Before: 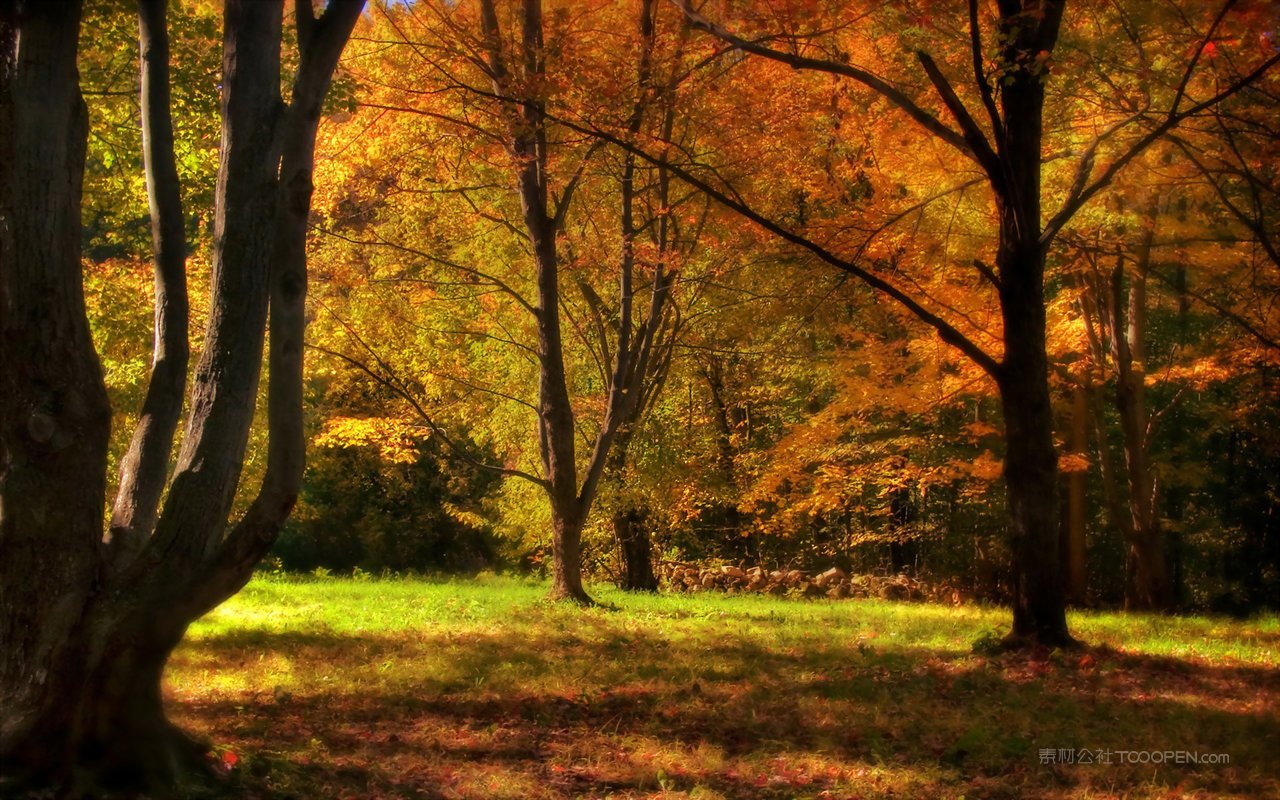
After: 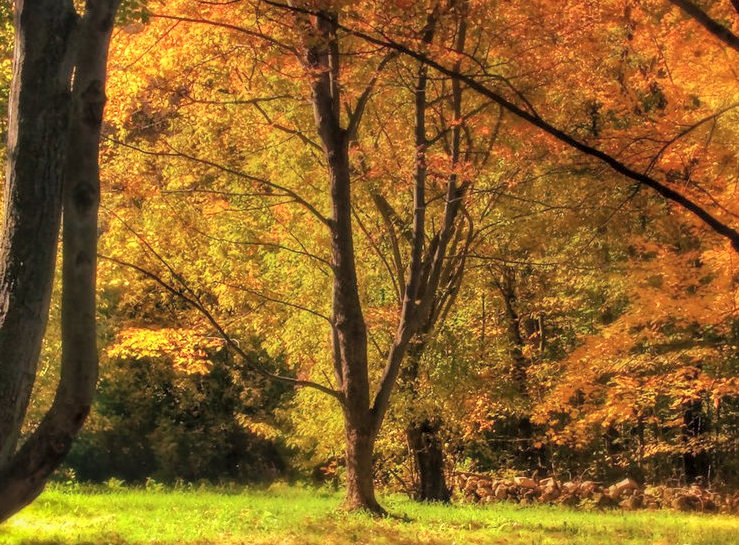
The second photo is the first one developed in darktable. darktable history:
contrast brightness saturation: brightness 0.13
local contrast: on, module defaults
crop: left 16.202%, top 11.208%, right 26.045%, bottom 20.557%
